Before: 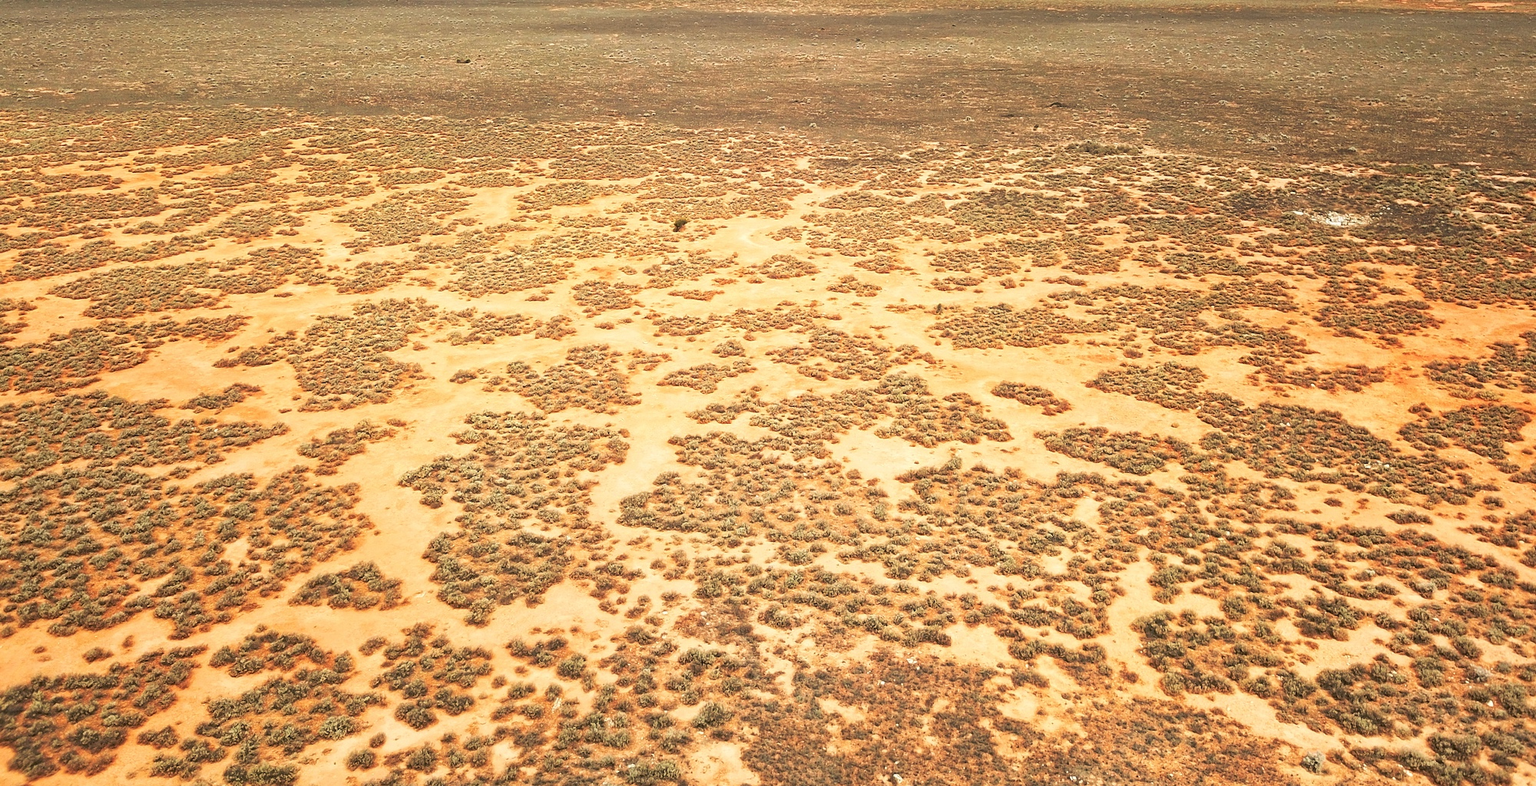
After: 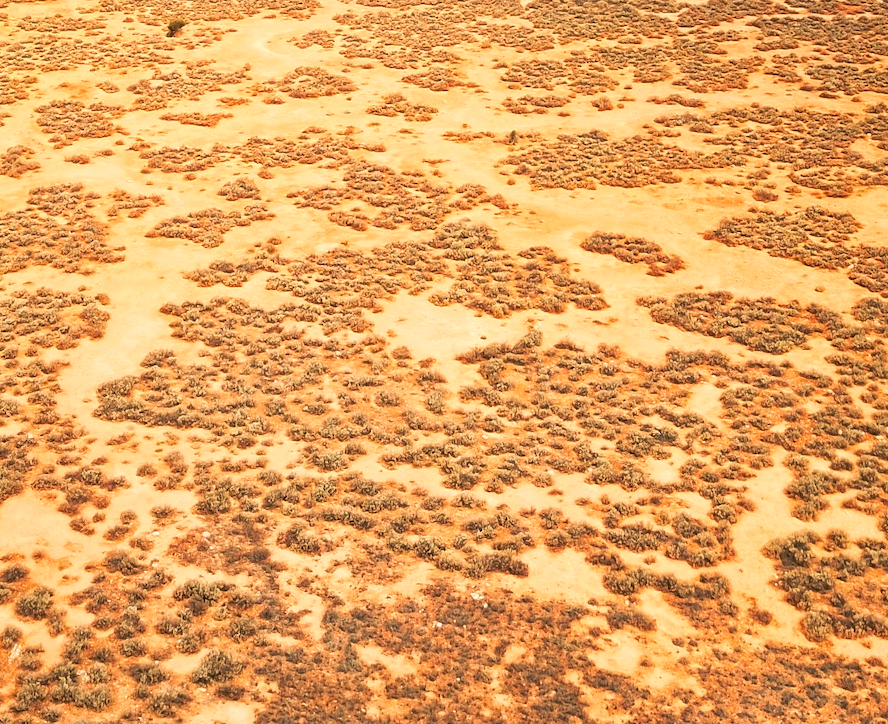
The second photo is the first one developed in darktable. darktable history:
color calibration: output R [1.063, -0.012, -0.003, 0], output B [-0.079, 0.047, 1, 0], x 0.342, y 0.355, temperature 5147.13 K
crop: left 35.513%, top 25.918%, right 20.08%, bottom 3.377%
